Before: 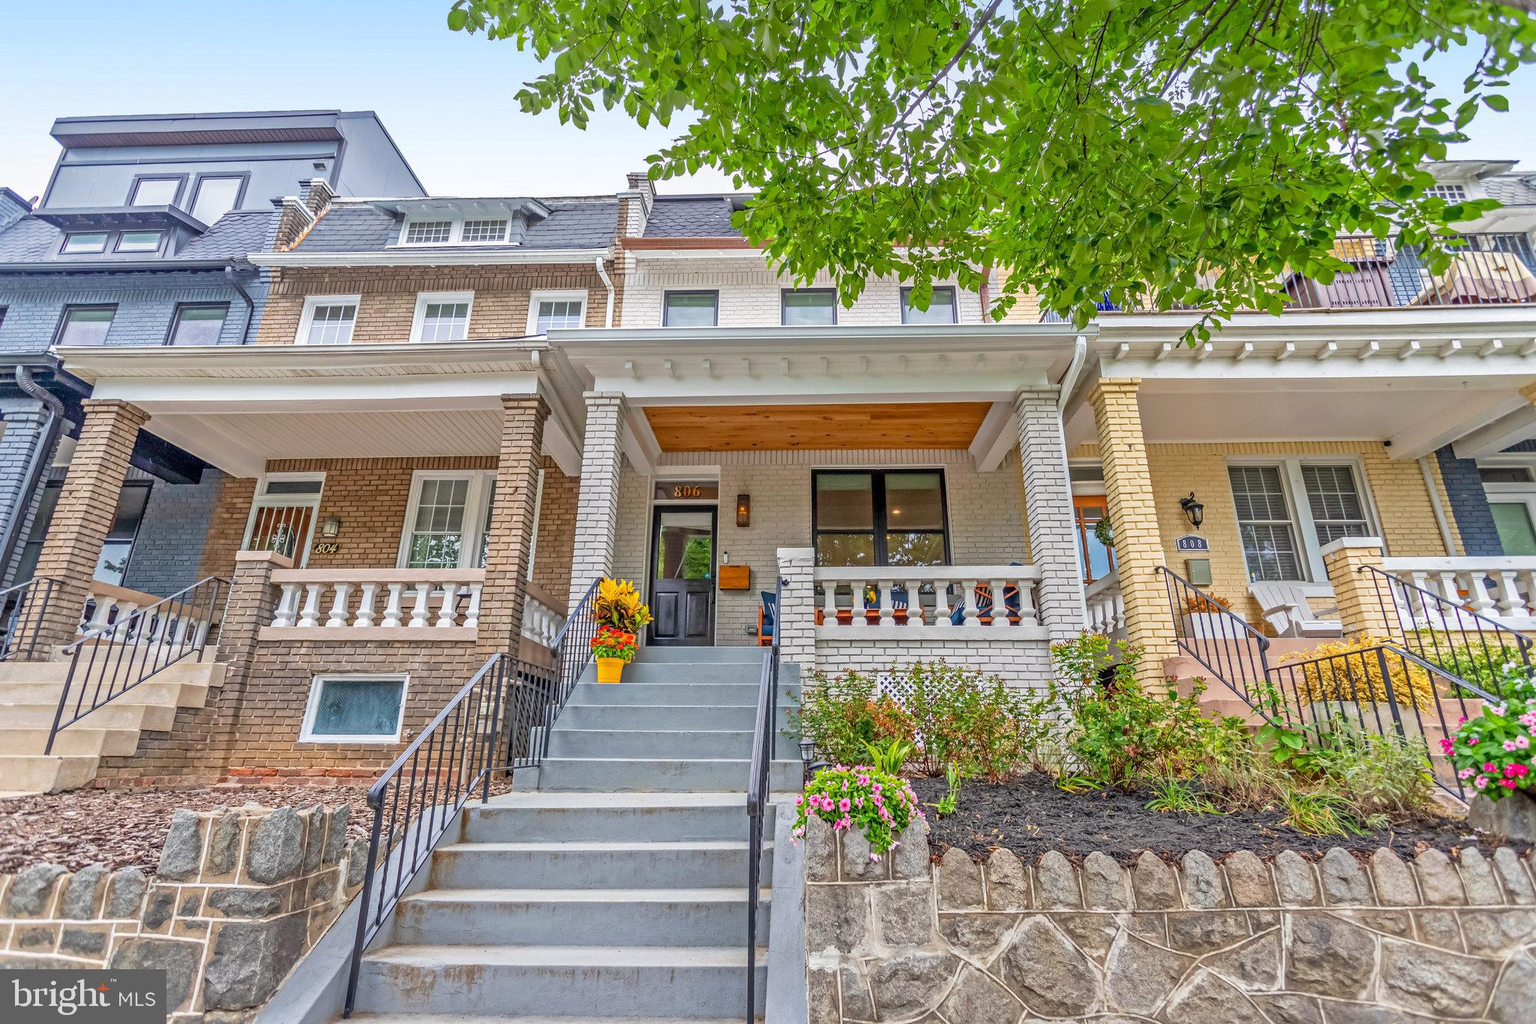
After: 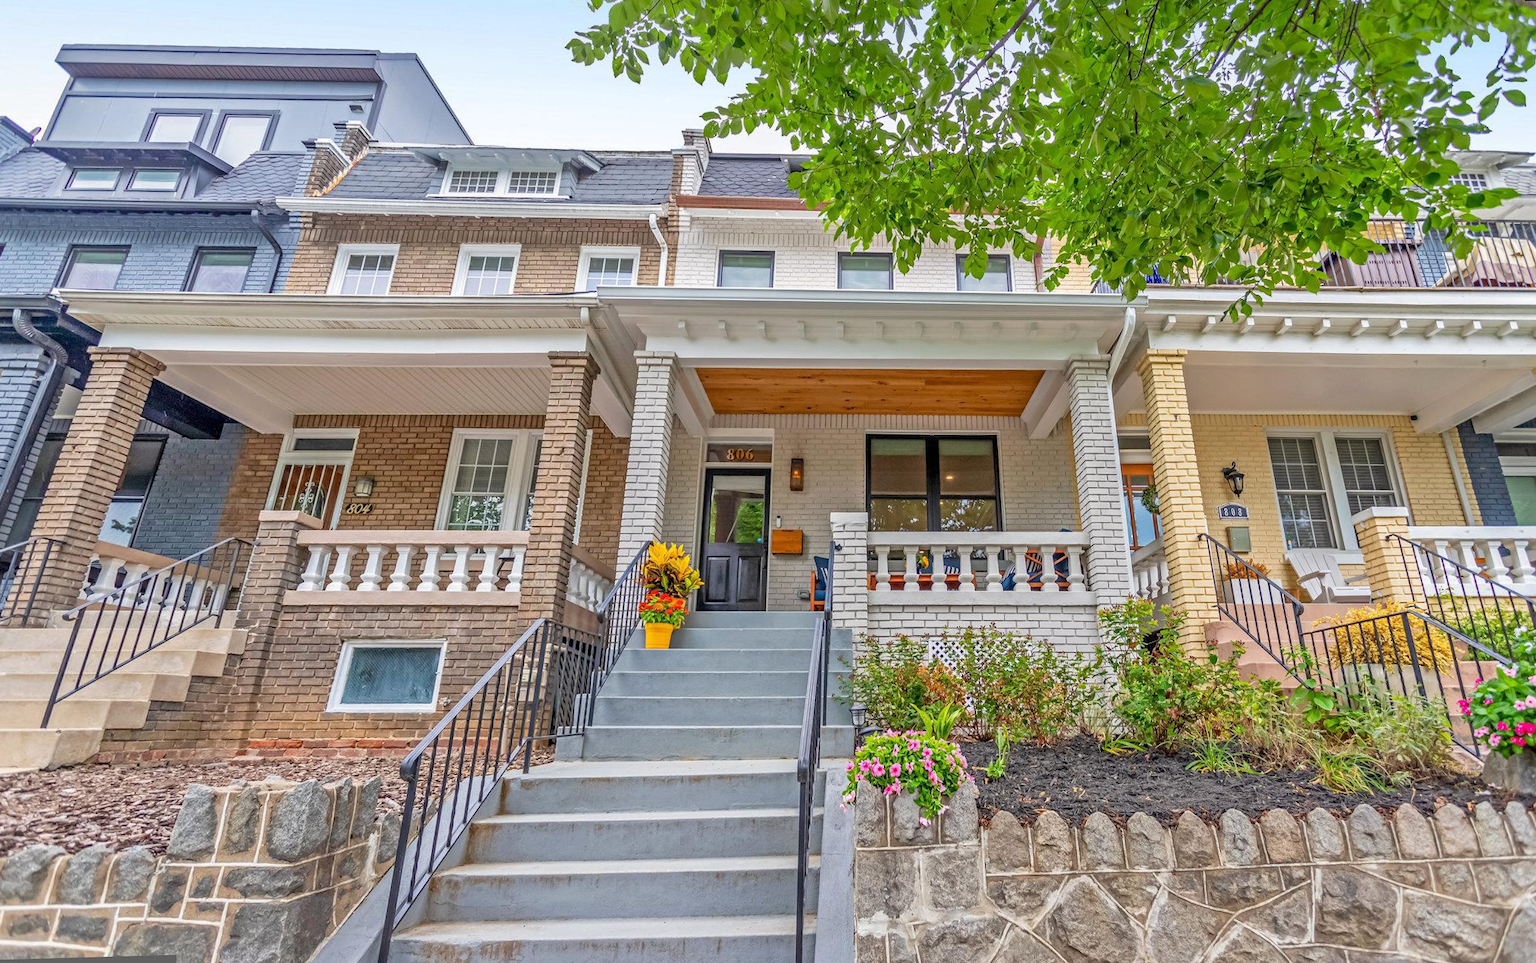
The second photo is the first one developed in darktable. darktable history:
rotate and perspective: rotation 0.679°, lens shift (horizontal) 0.136, crop left 0.009, crop right 0.991, crop top 0.078, crop bottom 0.95
exposure: compensate highlight preservation false
